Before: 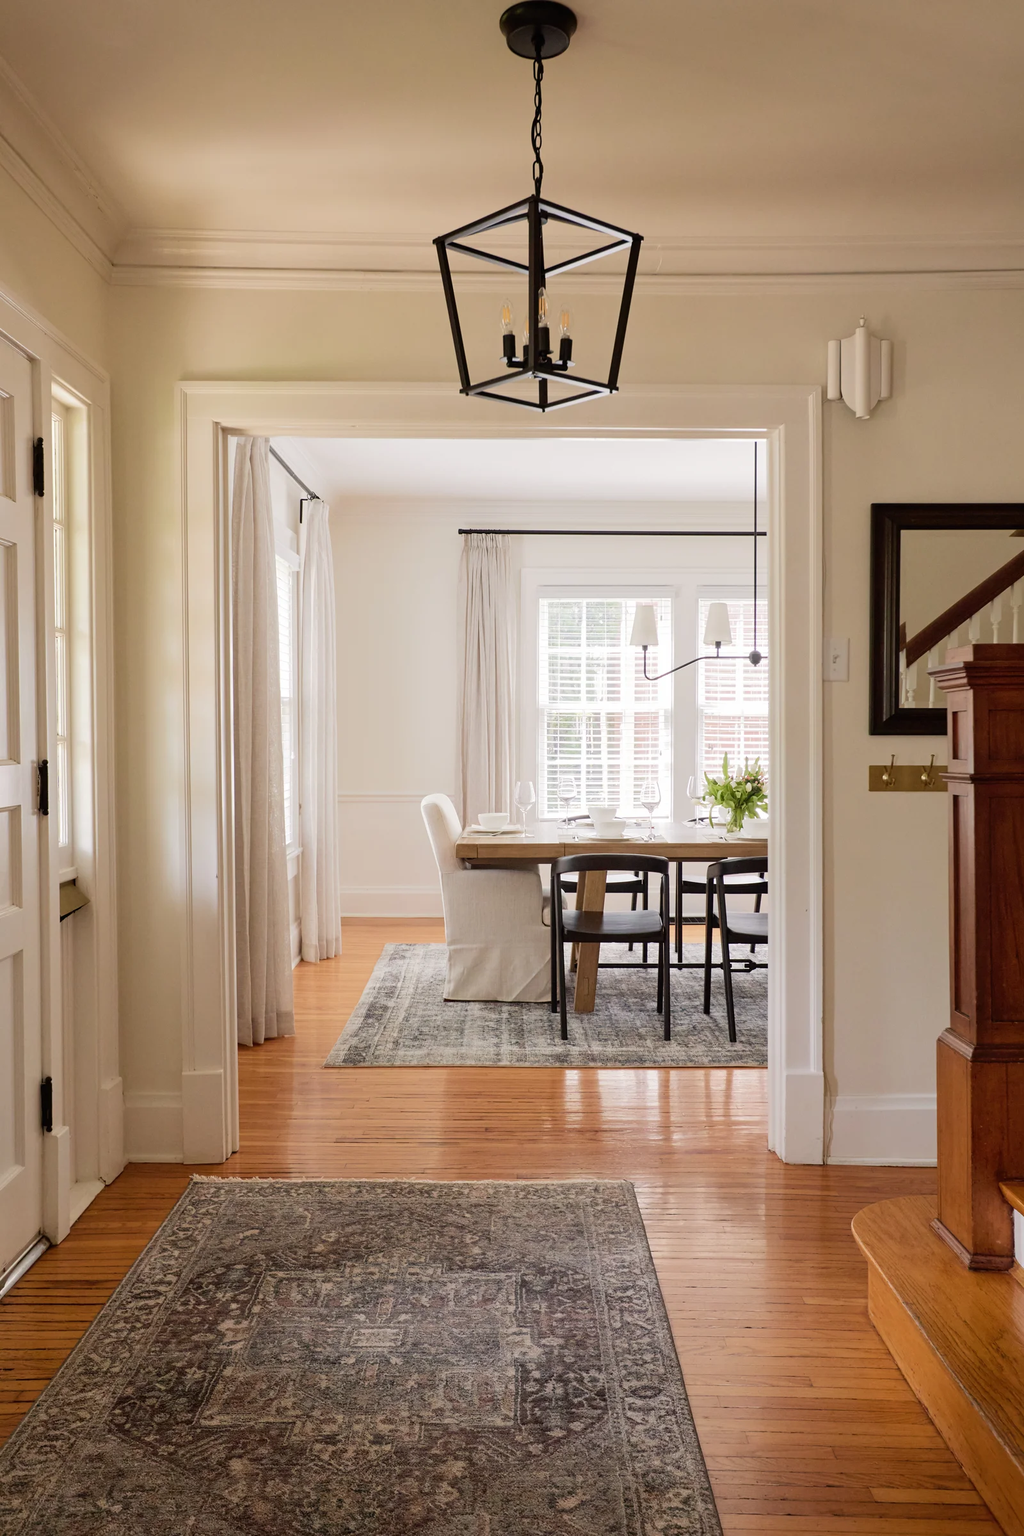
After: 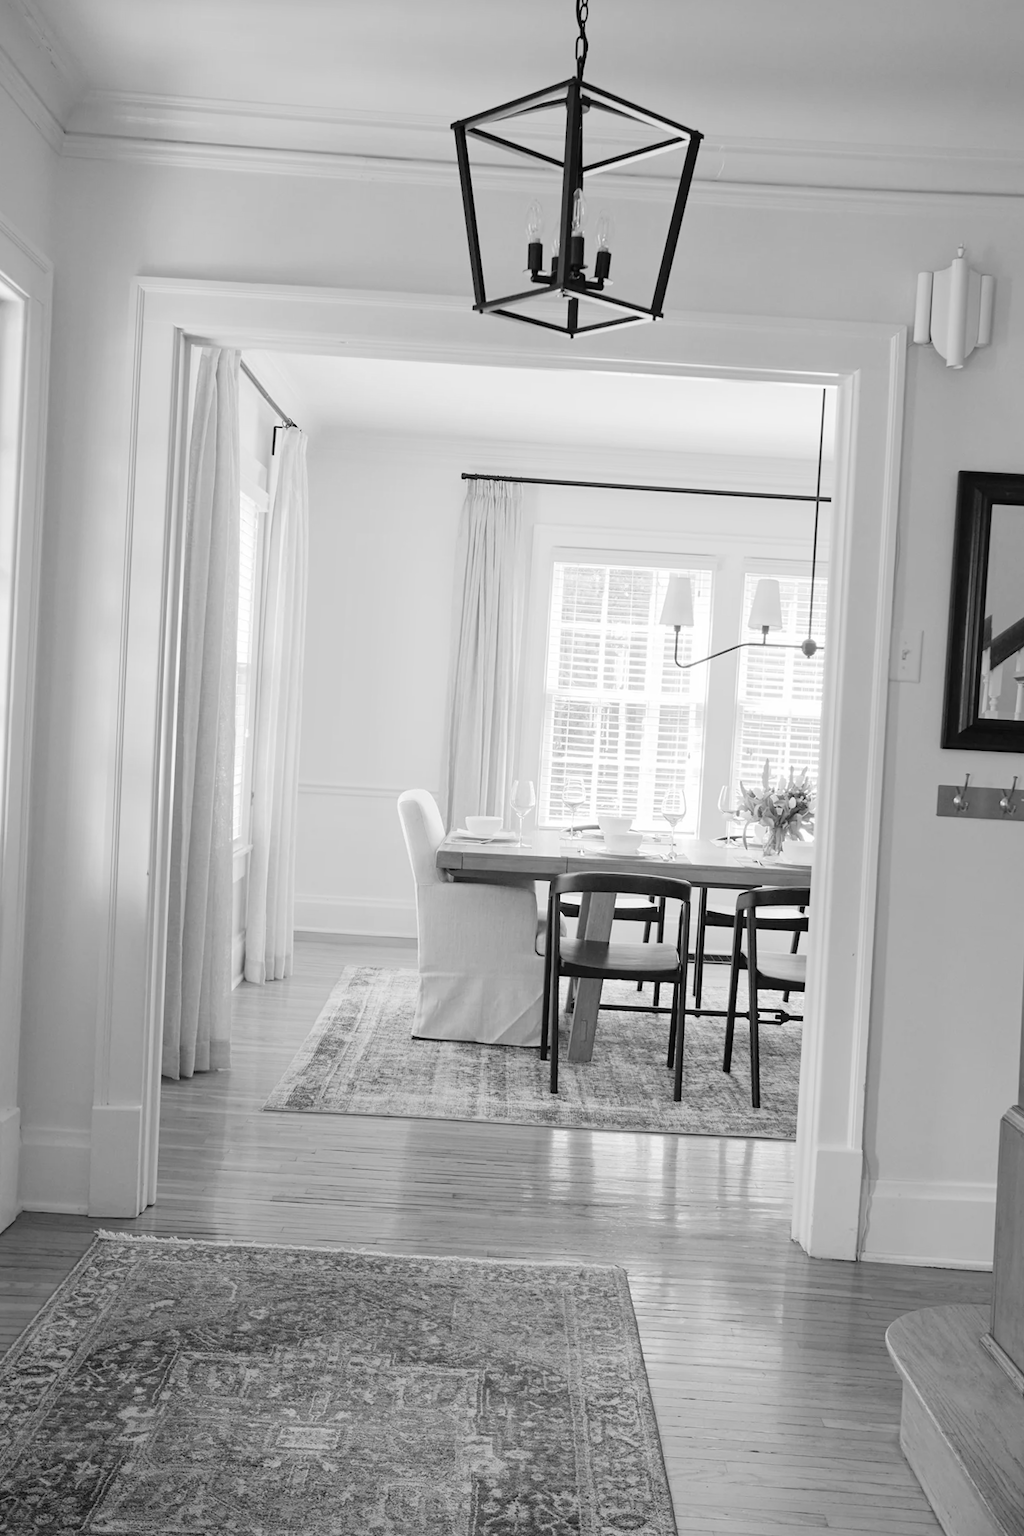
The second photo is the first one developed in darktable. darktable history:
crop and rotate: angle -3.27°, left 5.211%, top 5.211%, right 4.607%, bottom 4.607%
monochrome: a -3.63, b -0.465
contrast brightness saturation: brightness 0.13
